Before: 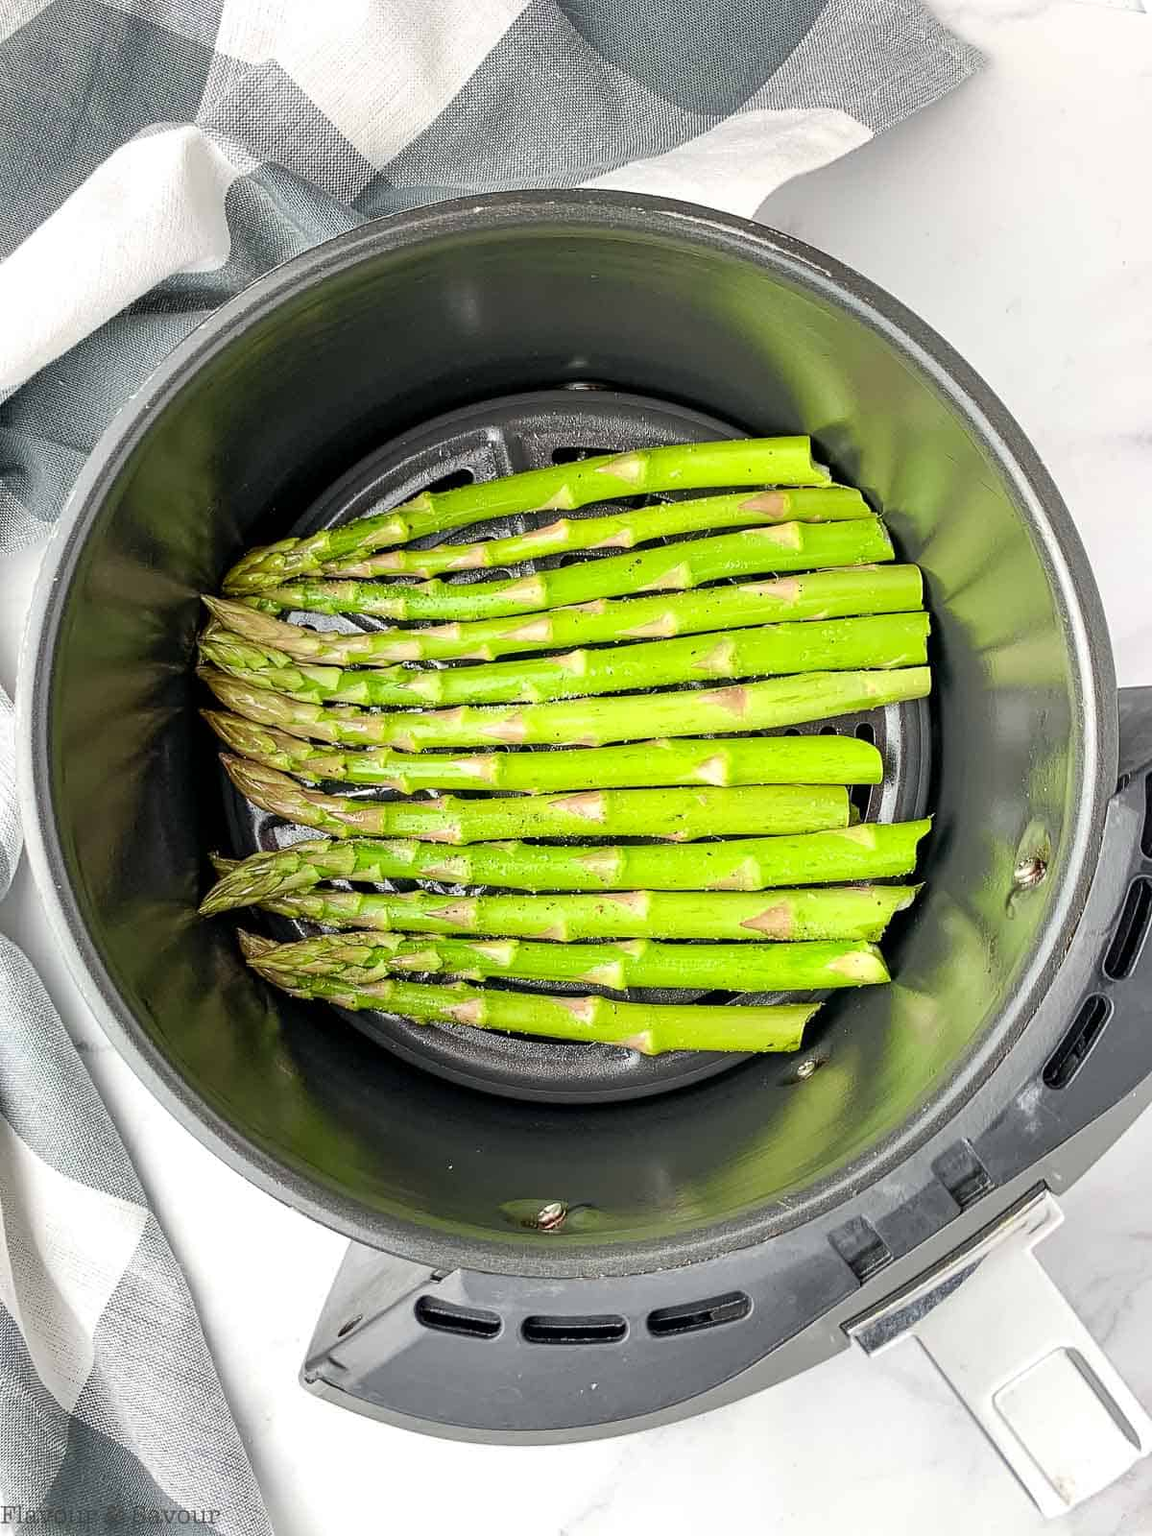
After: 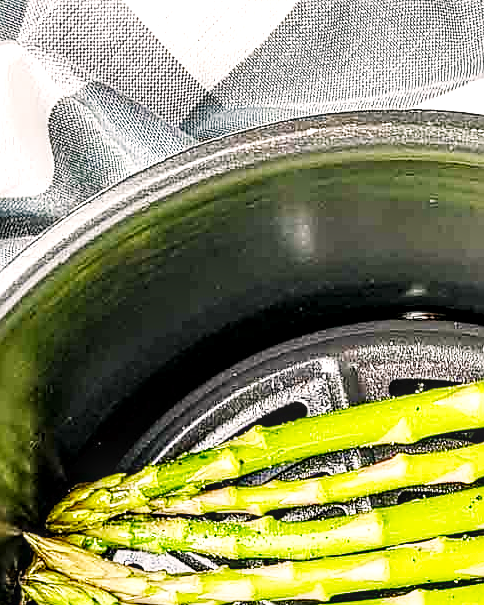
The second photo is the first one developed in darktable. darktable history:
local contrast: detail 150%
base curve: curves: ch0 [(0, 0.003) (0.001, 0.002) (0.006, 0.004) (0.02, 0.022) (0.048, 0.086) (0.094, 0.234) (0.162, 0.431) (0.258, 0.629) (0.385, 0.8) (0.548, 0.918) (0.751, 0.988) (1, 1)], preserve colors none
shadows and highlights: soften with gaussian
color zones: curves: ch0 [(0.25, 0.5) (0.428, 0.473) (0.75, 0.5)]; ch1 [(0.243, 0.479) (0.398, 0.452) (0.75, 0.5)]
crop: left 15.505%, top 5.45%, right 44.147%, bottom 56.696%
color correction: highlights a* 3.21, highlights b* 1.63, saturation 1.19
sharpen: on, module defaults
